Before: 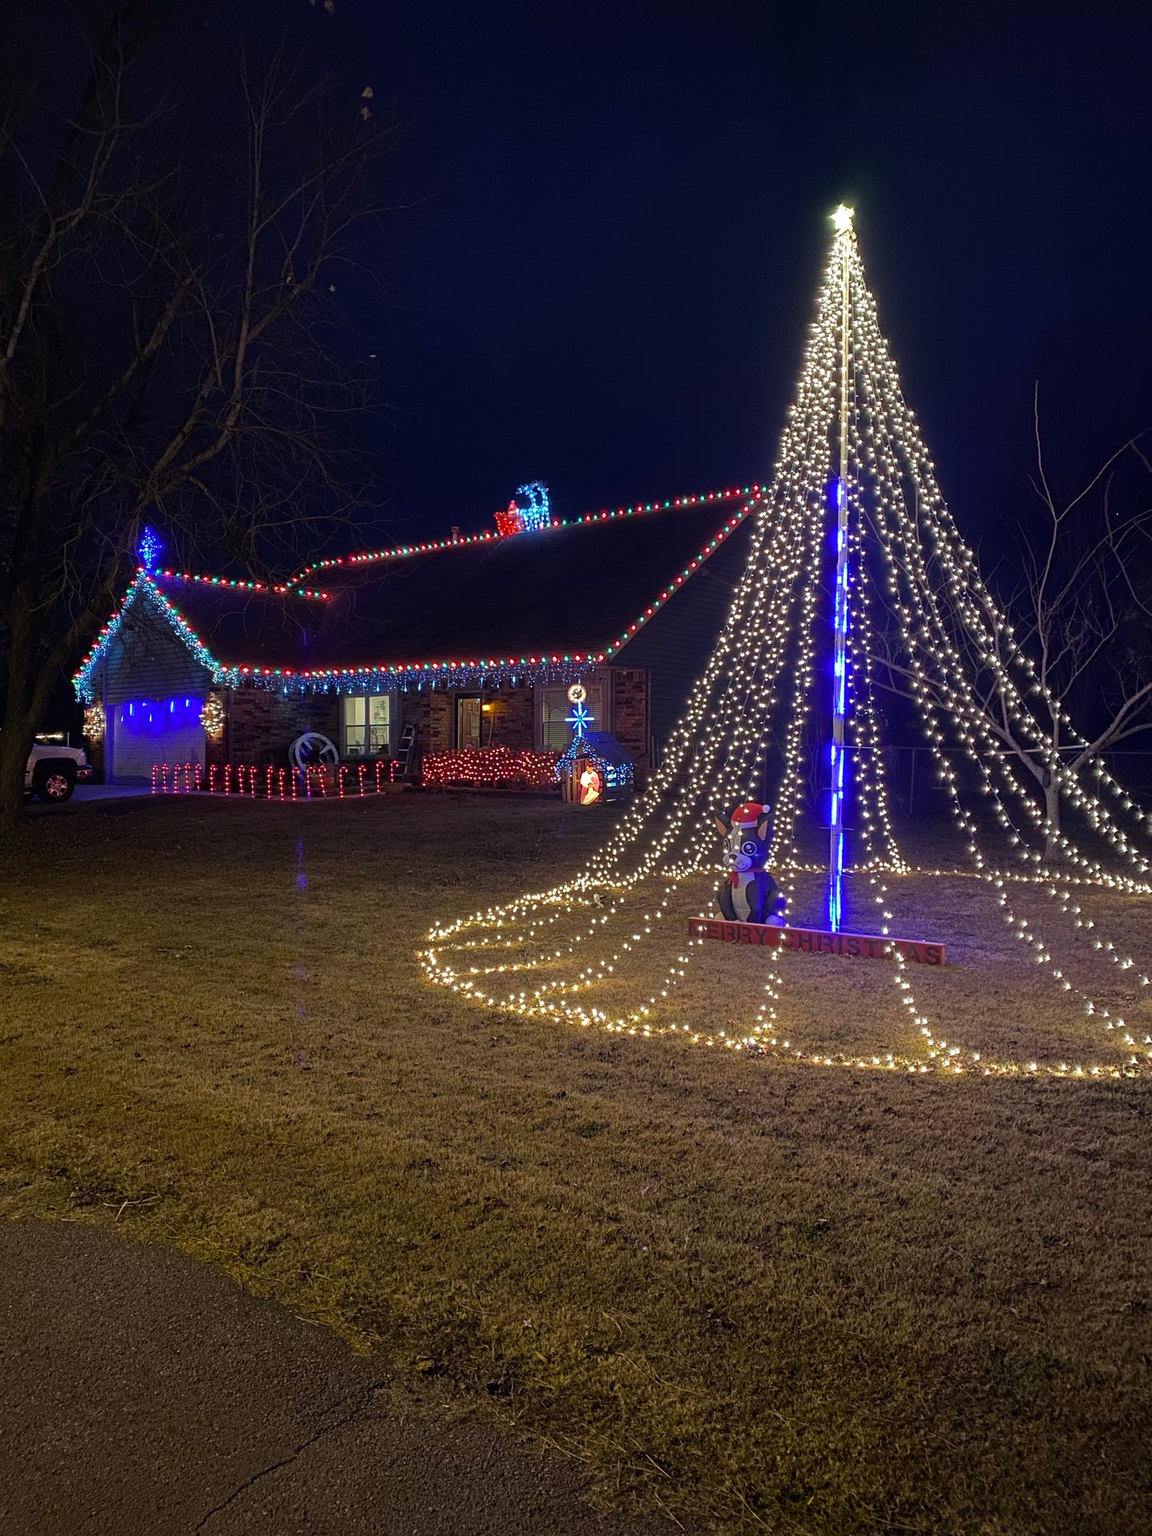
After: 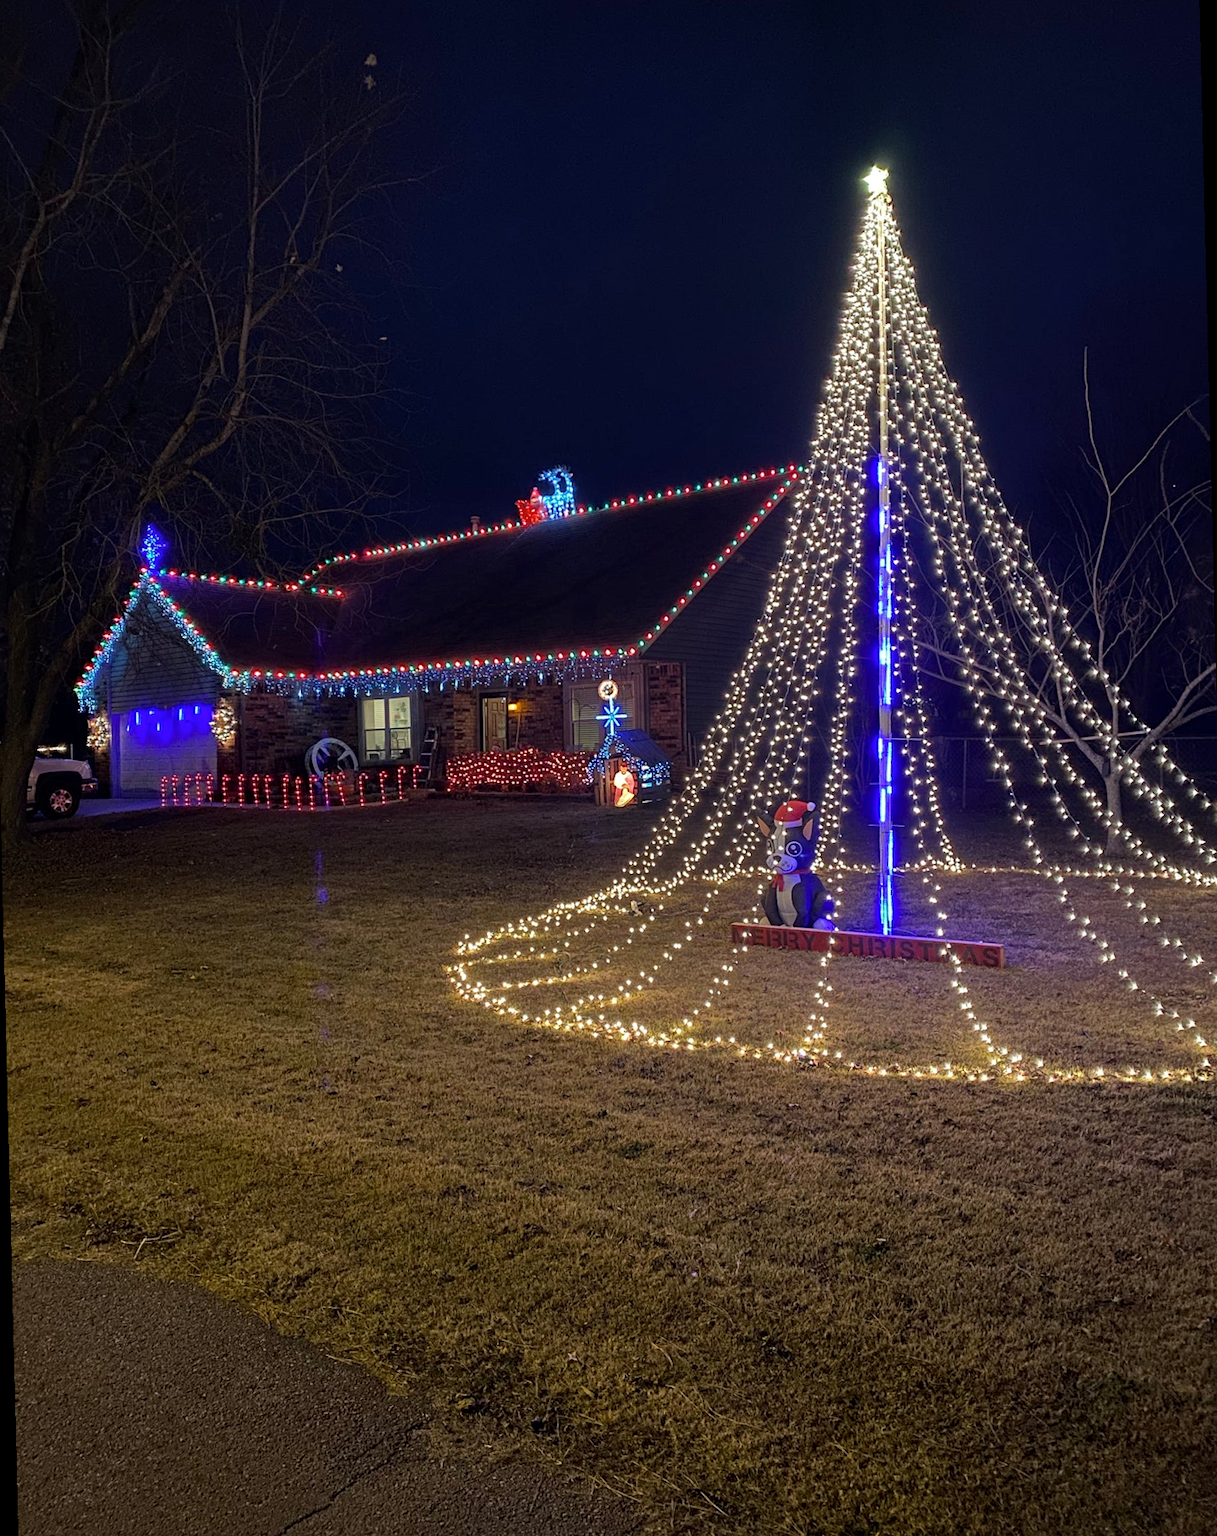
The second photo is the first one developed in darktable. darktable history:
local contrast: mode bilateral grid, contrast 20, coarseness 50, detail 120%, midtone range 0.2
rotate and perspective: rotation -1.42°, crop left 0.016, crop right 0.984, crop top 0.035, crop bottom 0.965
